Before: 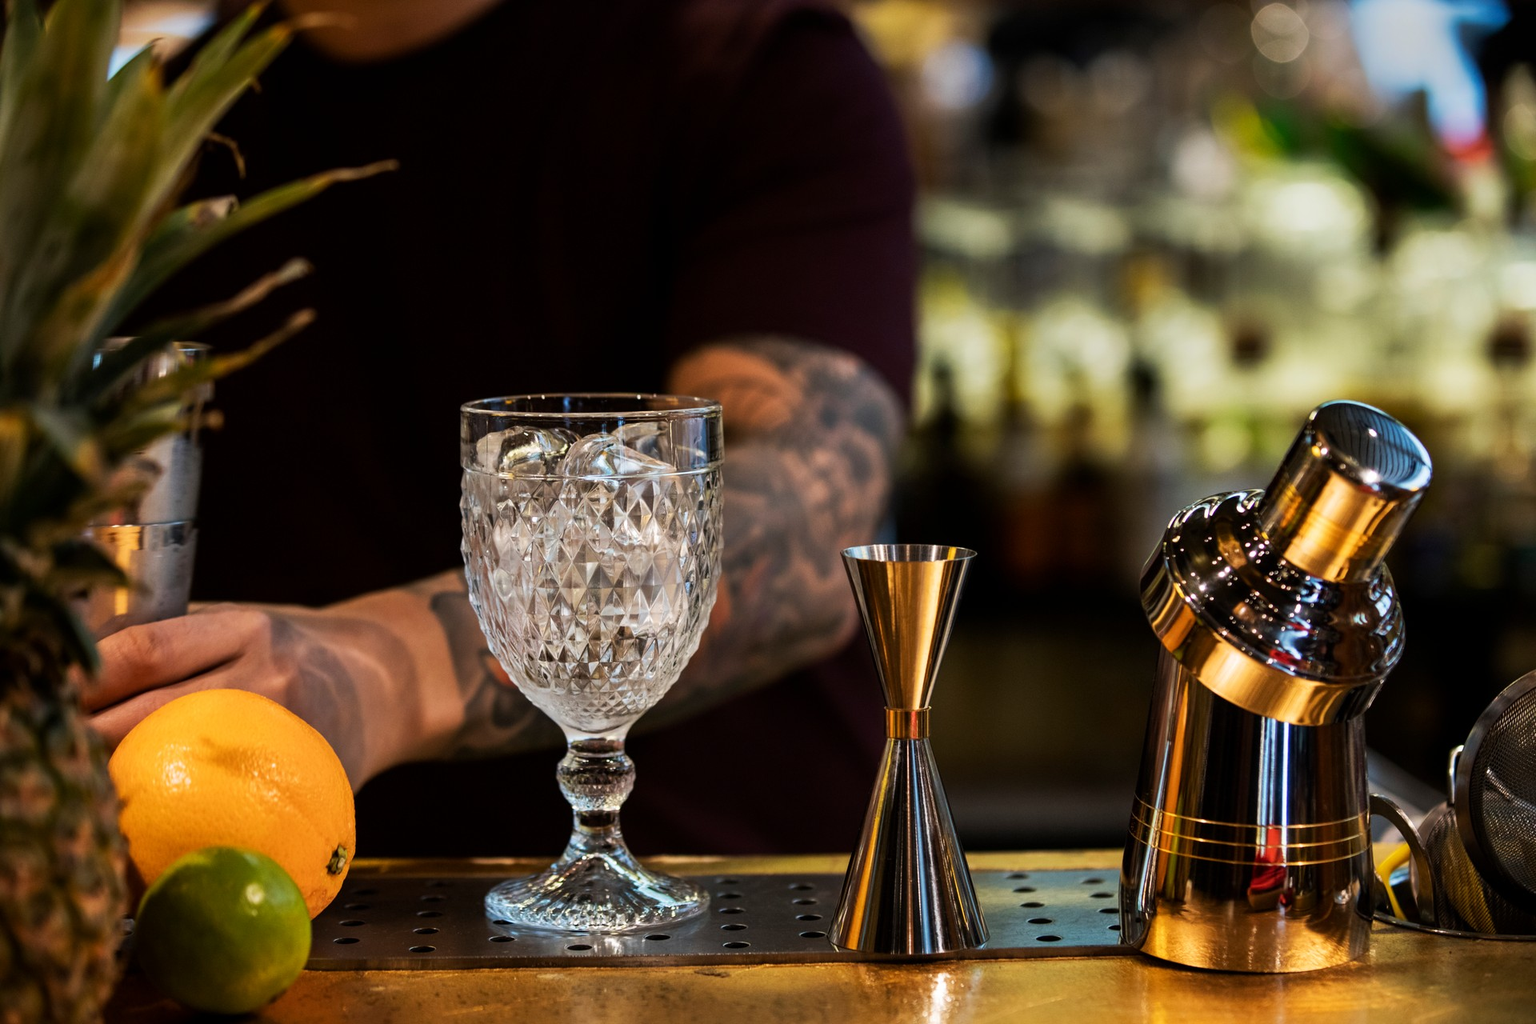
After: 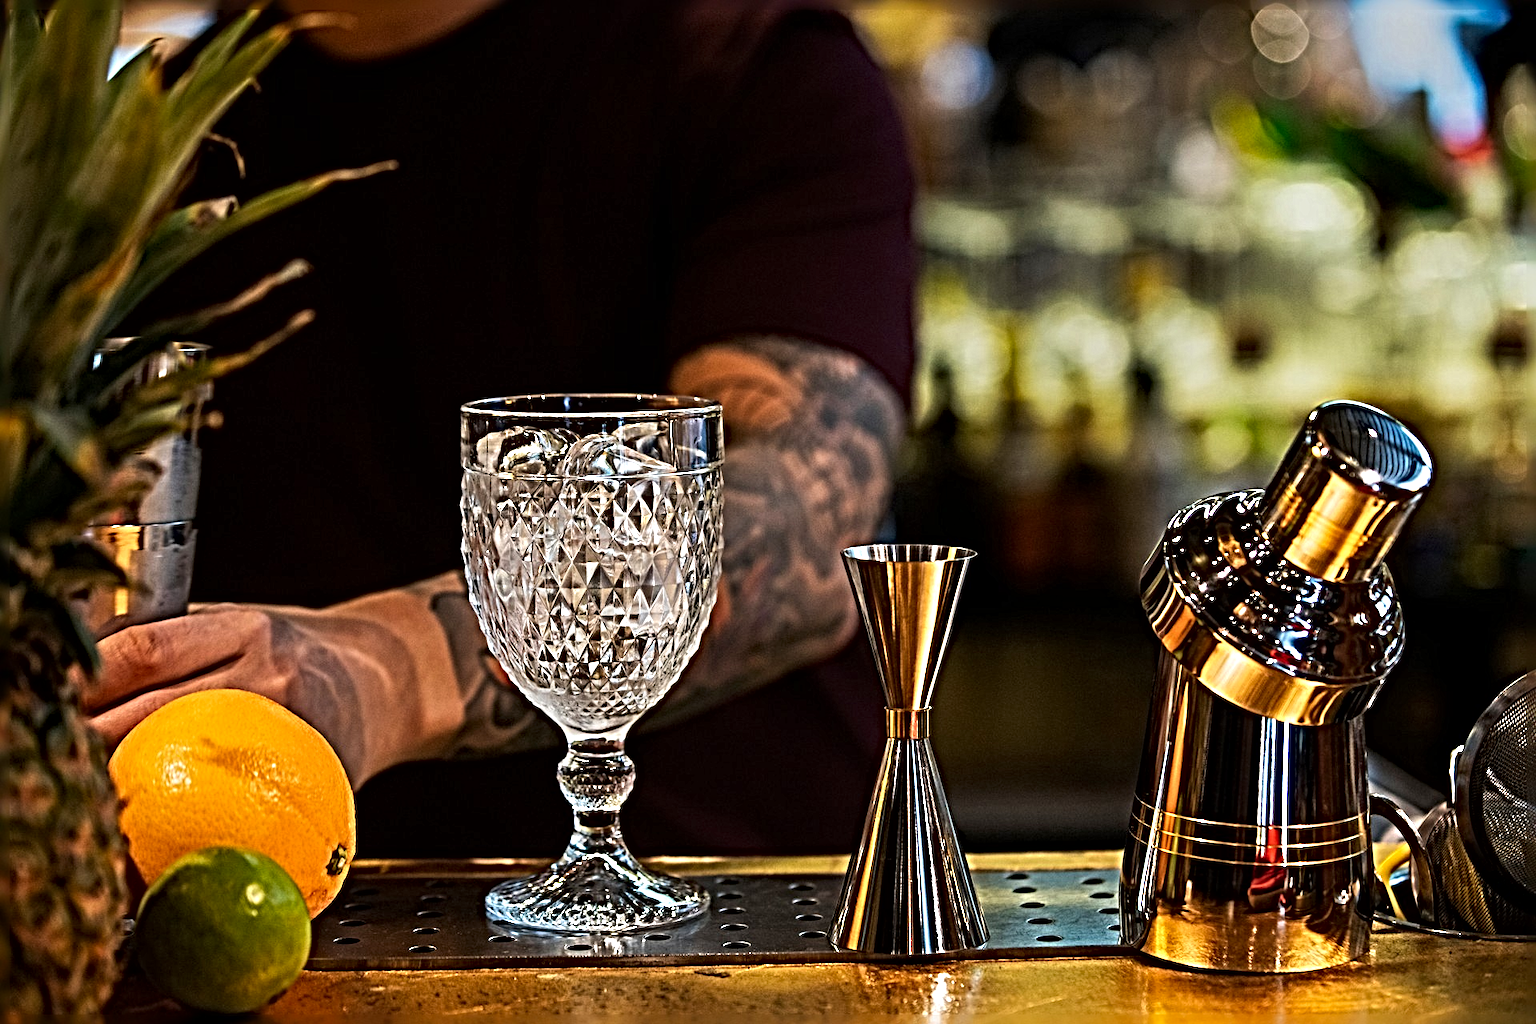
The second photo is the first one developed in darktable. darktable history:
sharpen: radius 6.3, amount 1.8, threshold 0
rotate and perspective: crop left 0, crop top 0
contrast brightness saturation: saturation 0.13
exposure: compensate highlight preservation false
